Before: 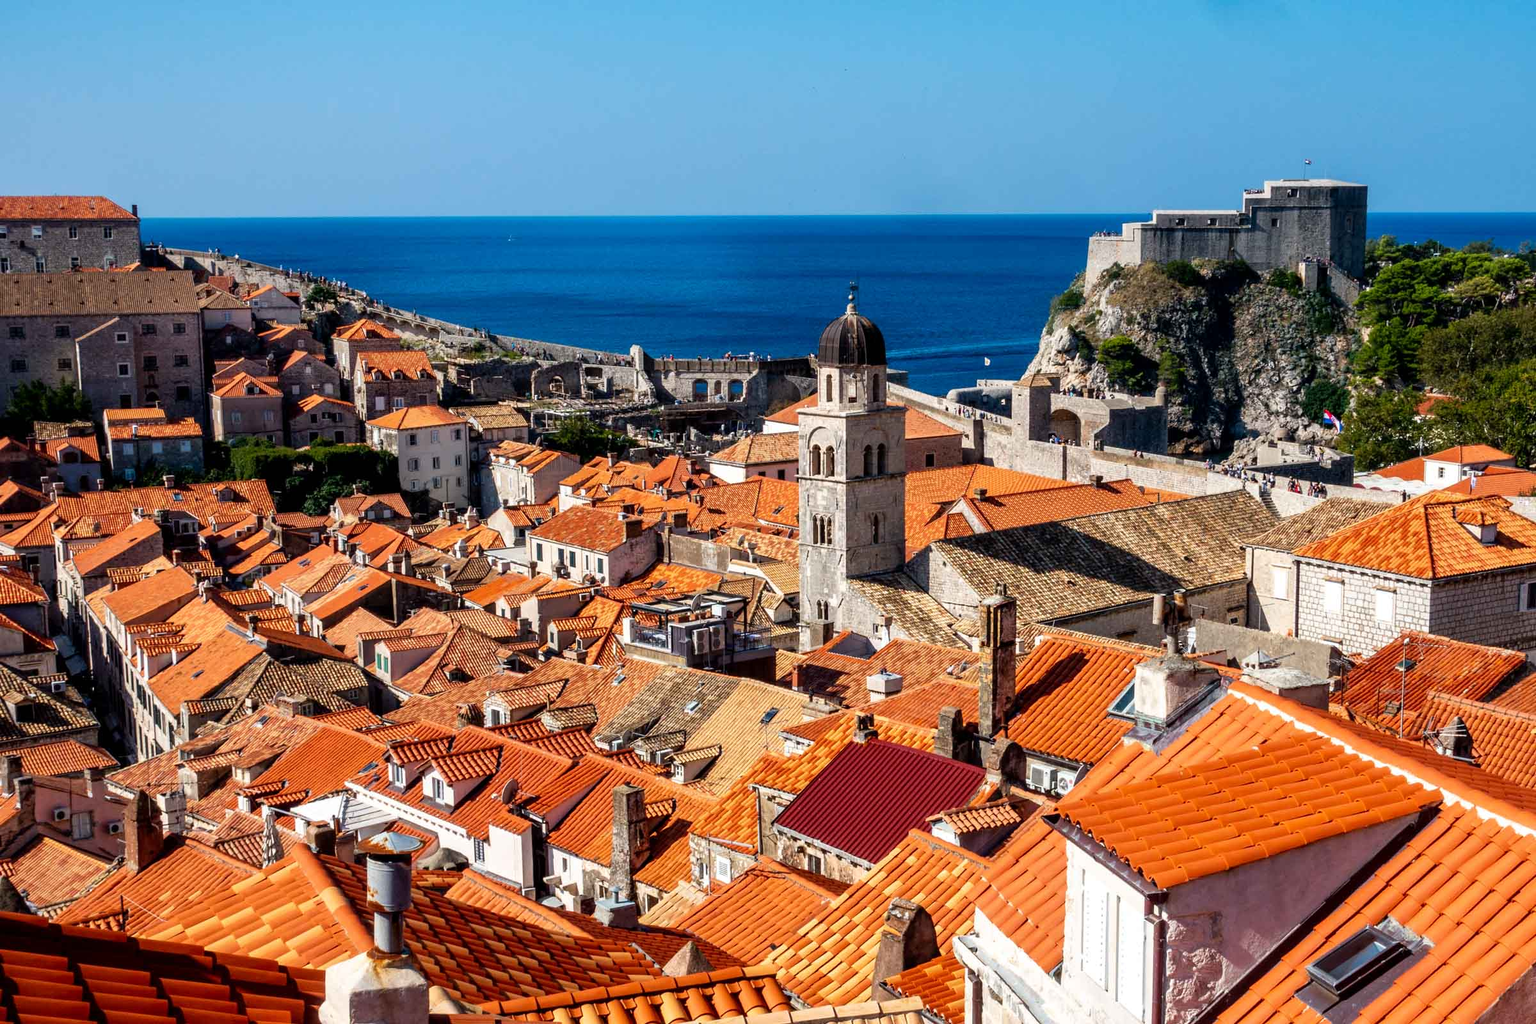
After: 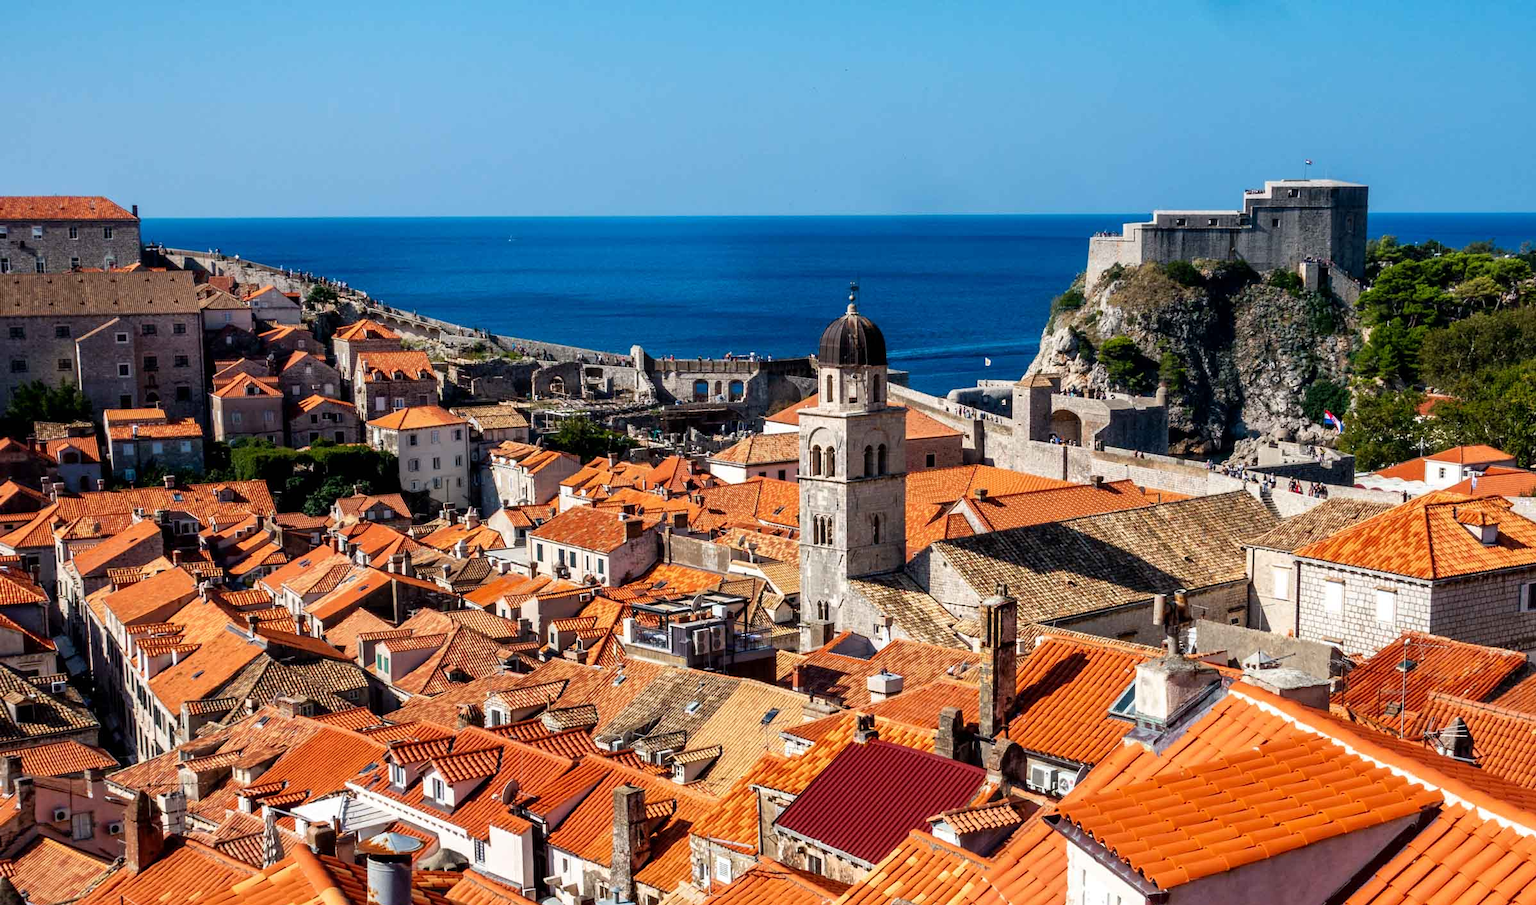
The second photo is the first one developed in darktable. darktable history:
crop and rotate: top 0%, bottom 11.52%
